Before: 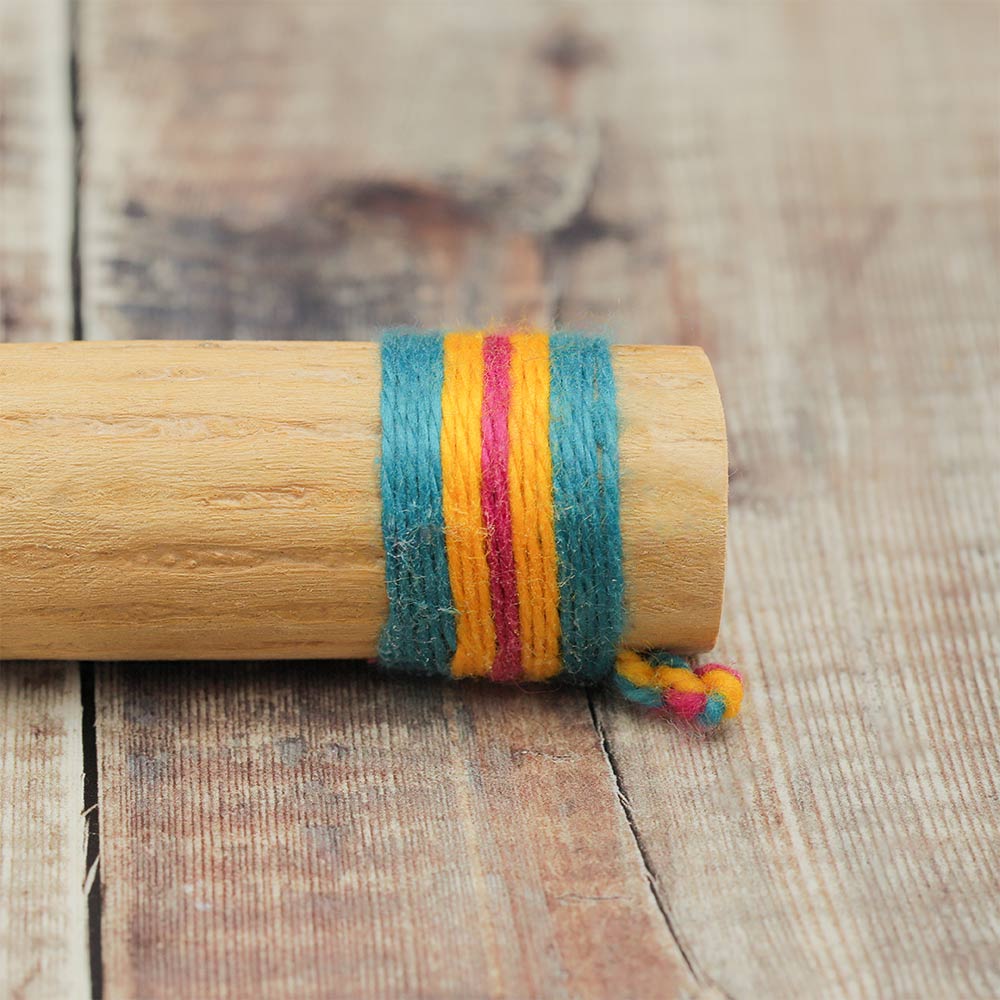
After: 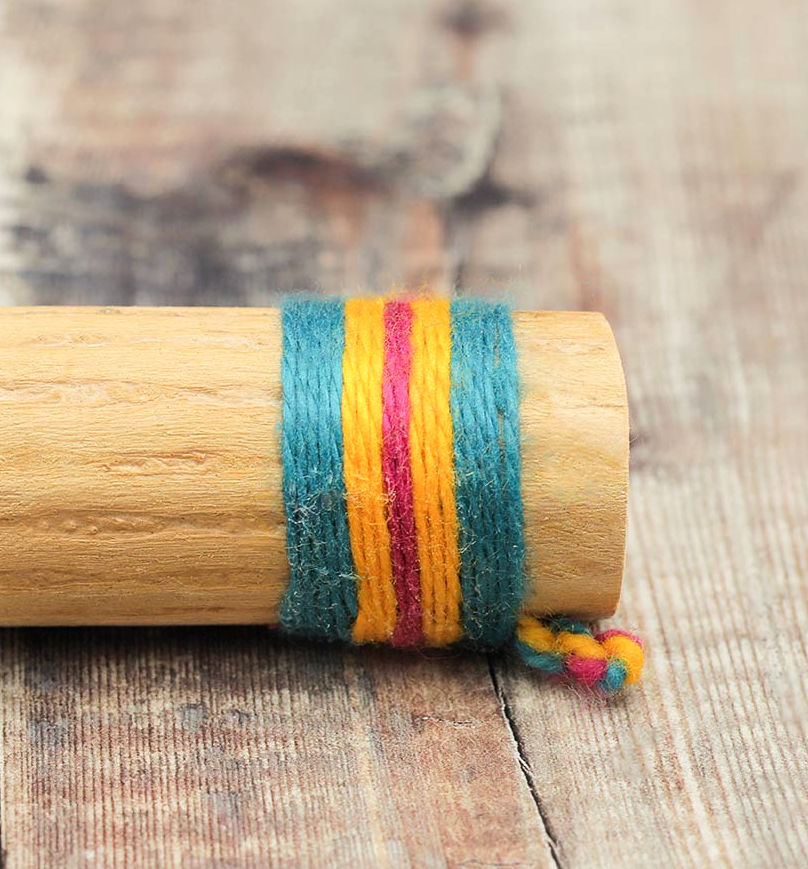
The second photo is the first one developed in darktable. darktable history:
tone equalizer: -8 EV -0.417 EV, -7 EV -0.389 EV, -6 EV -0.333 EV, -5 EV -0.222 EV, -3 EV 0.222 EV, -2 EV 0.333 EV, -1 EV 0.389 EV, +0 EV 0.417 EV, edges refinement/feathering 500, mask exposure compensation -1.57 EV, preserve details no
crop: left 9.929%, top 3.475%, right 9.188%, bottom 9.529%
